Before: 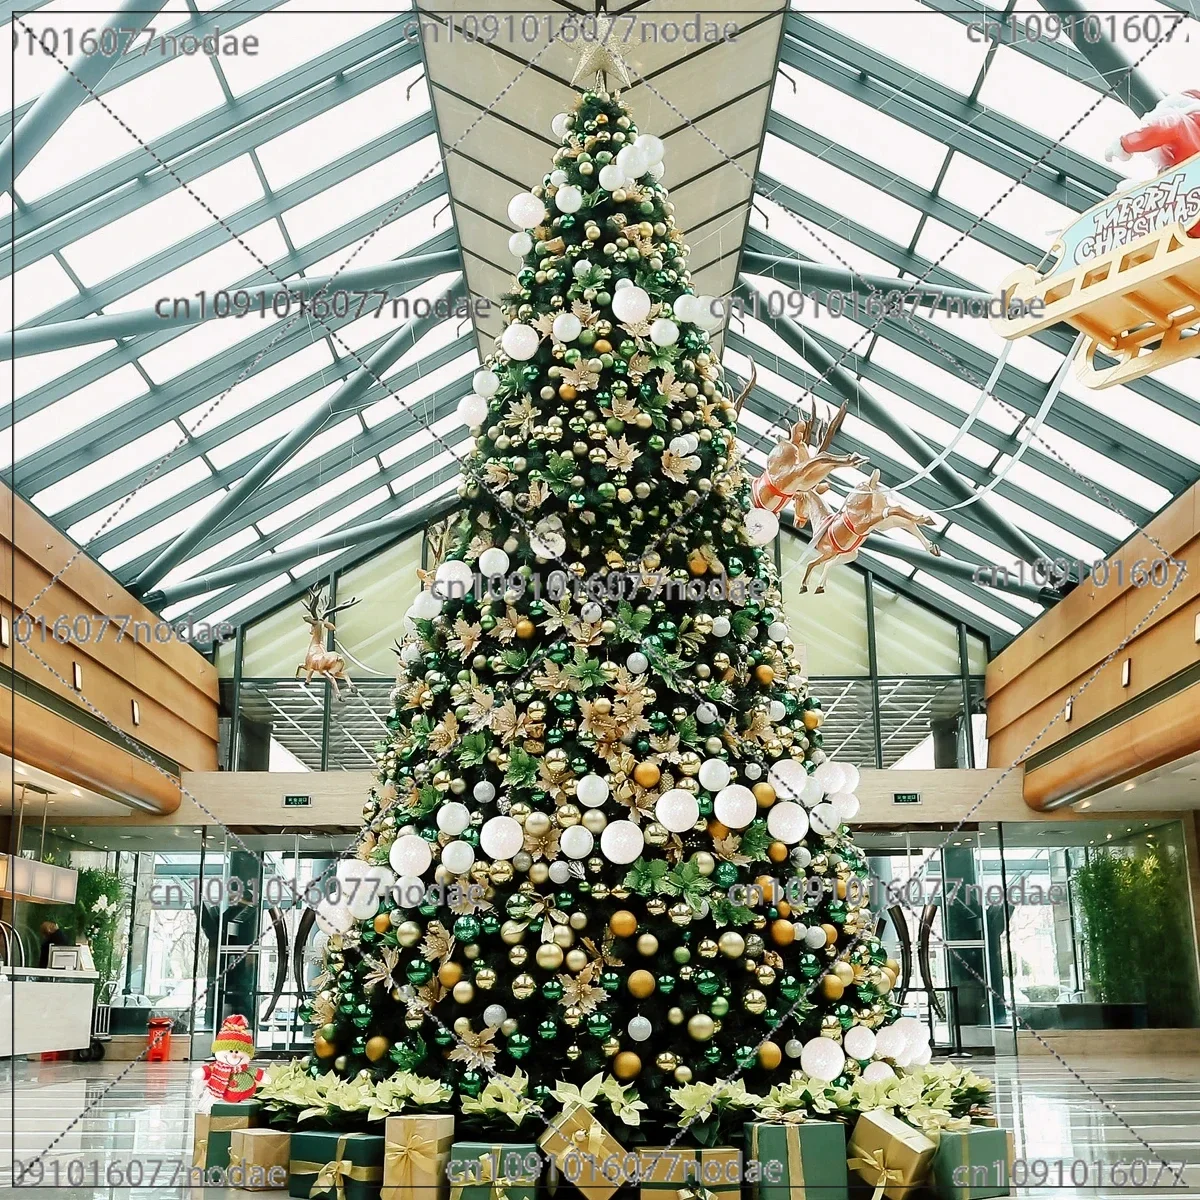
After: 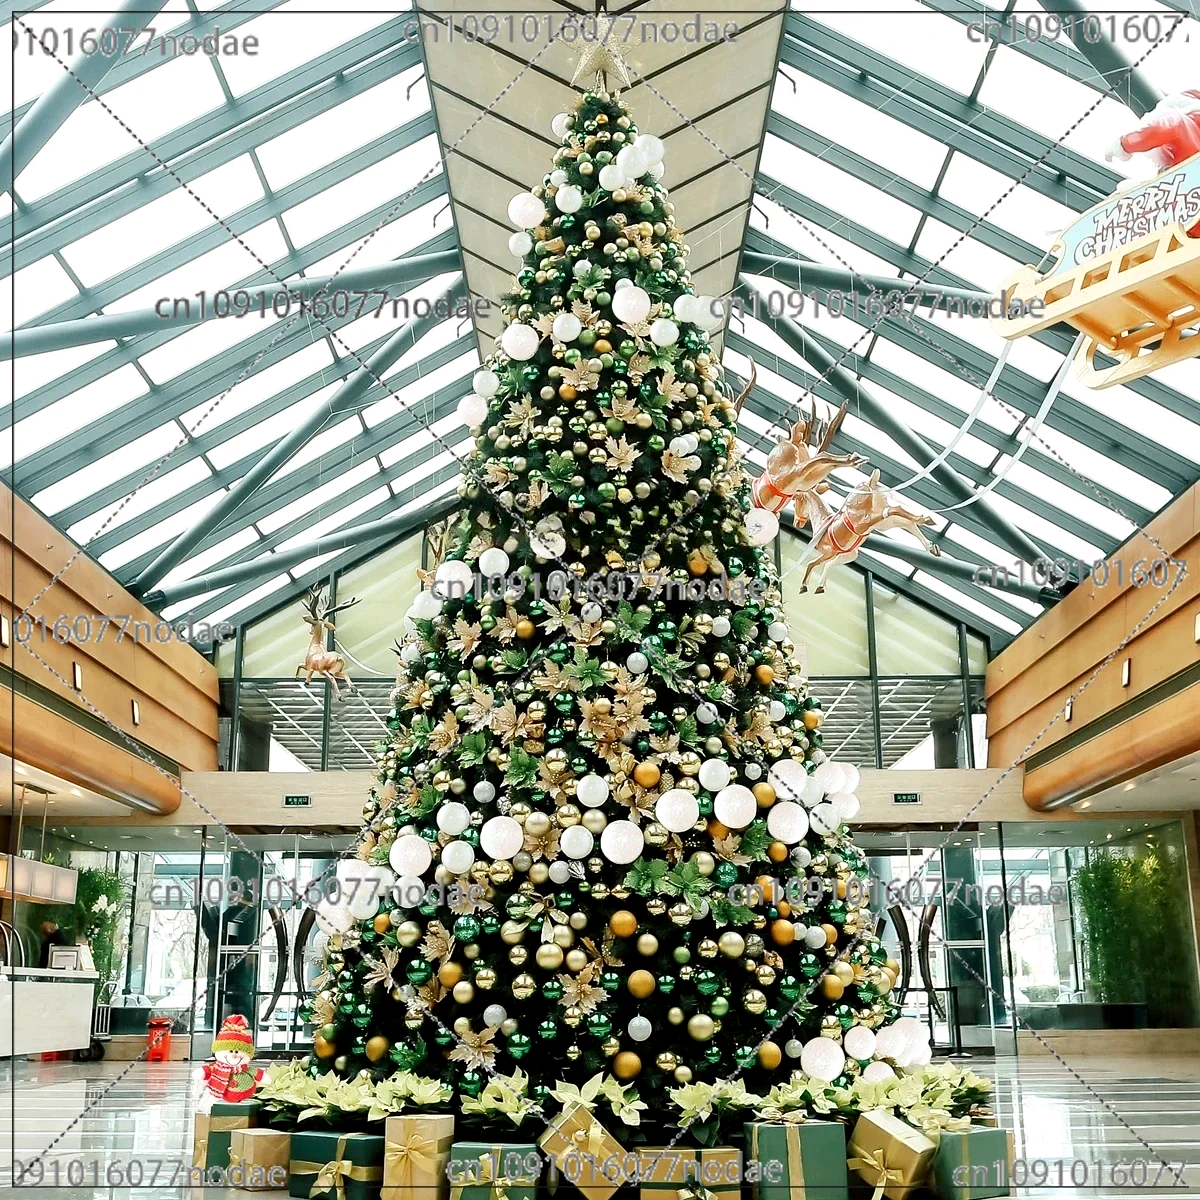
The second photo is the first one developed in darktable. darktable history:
exposure: black level correction 0.002, exposure 0.148 EV, compensate exposure bias true, compensate highlight preservation false
